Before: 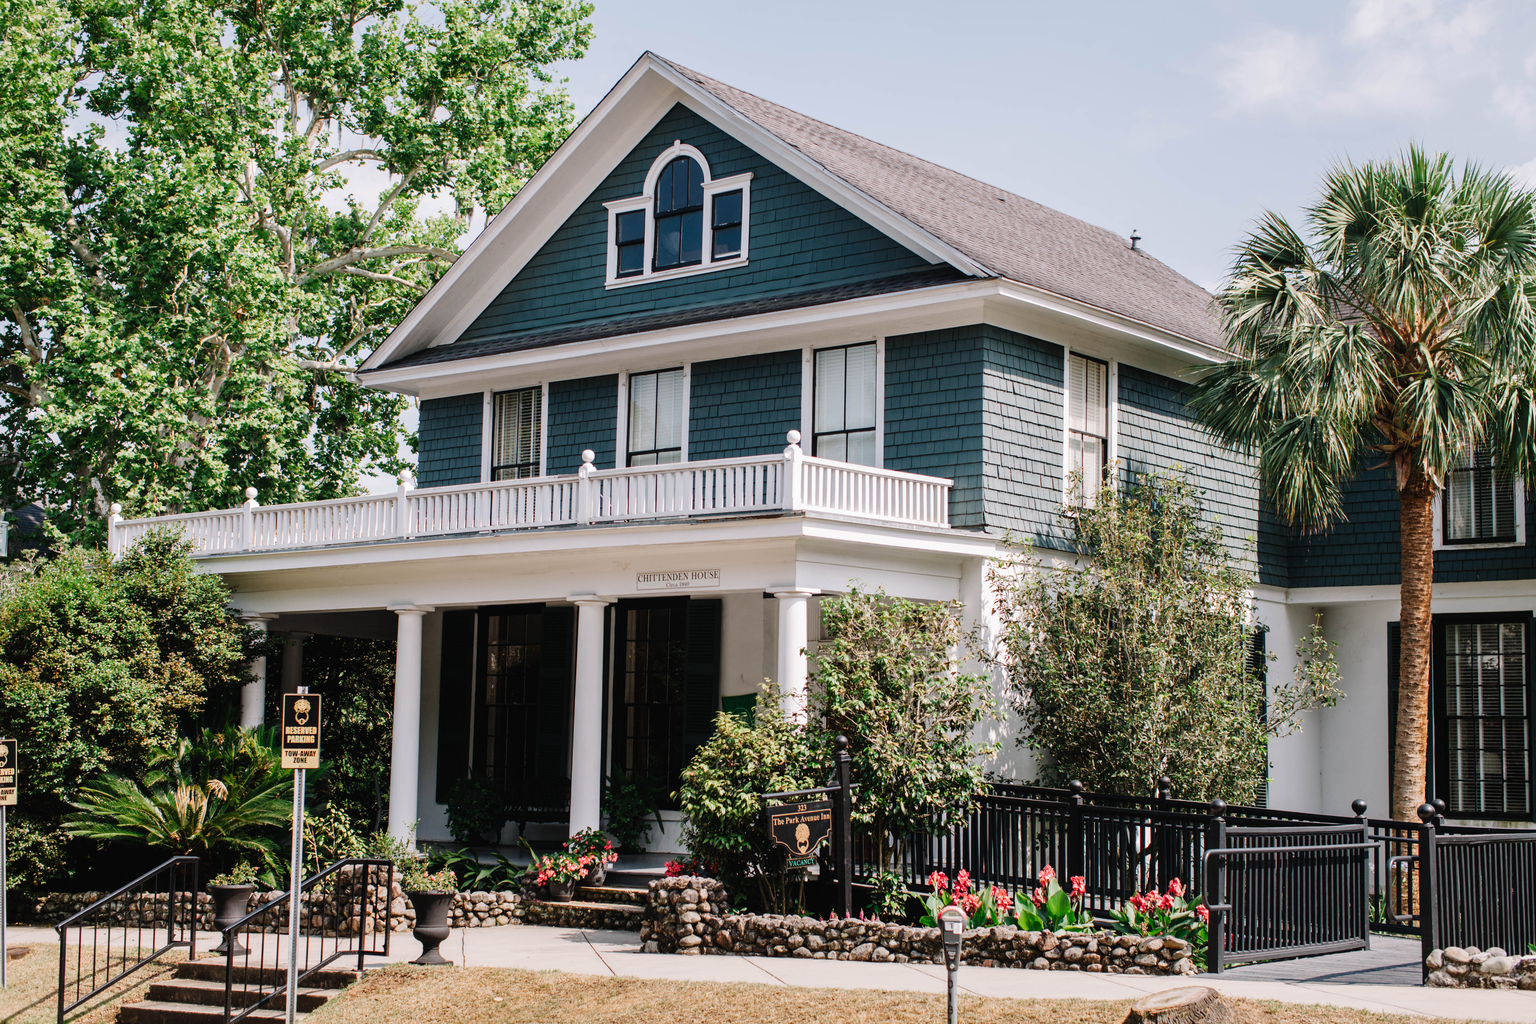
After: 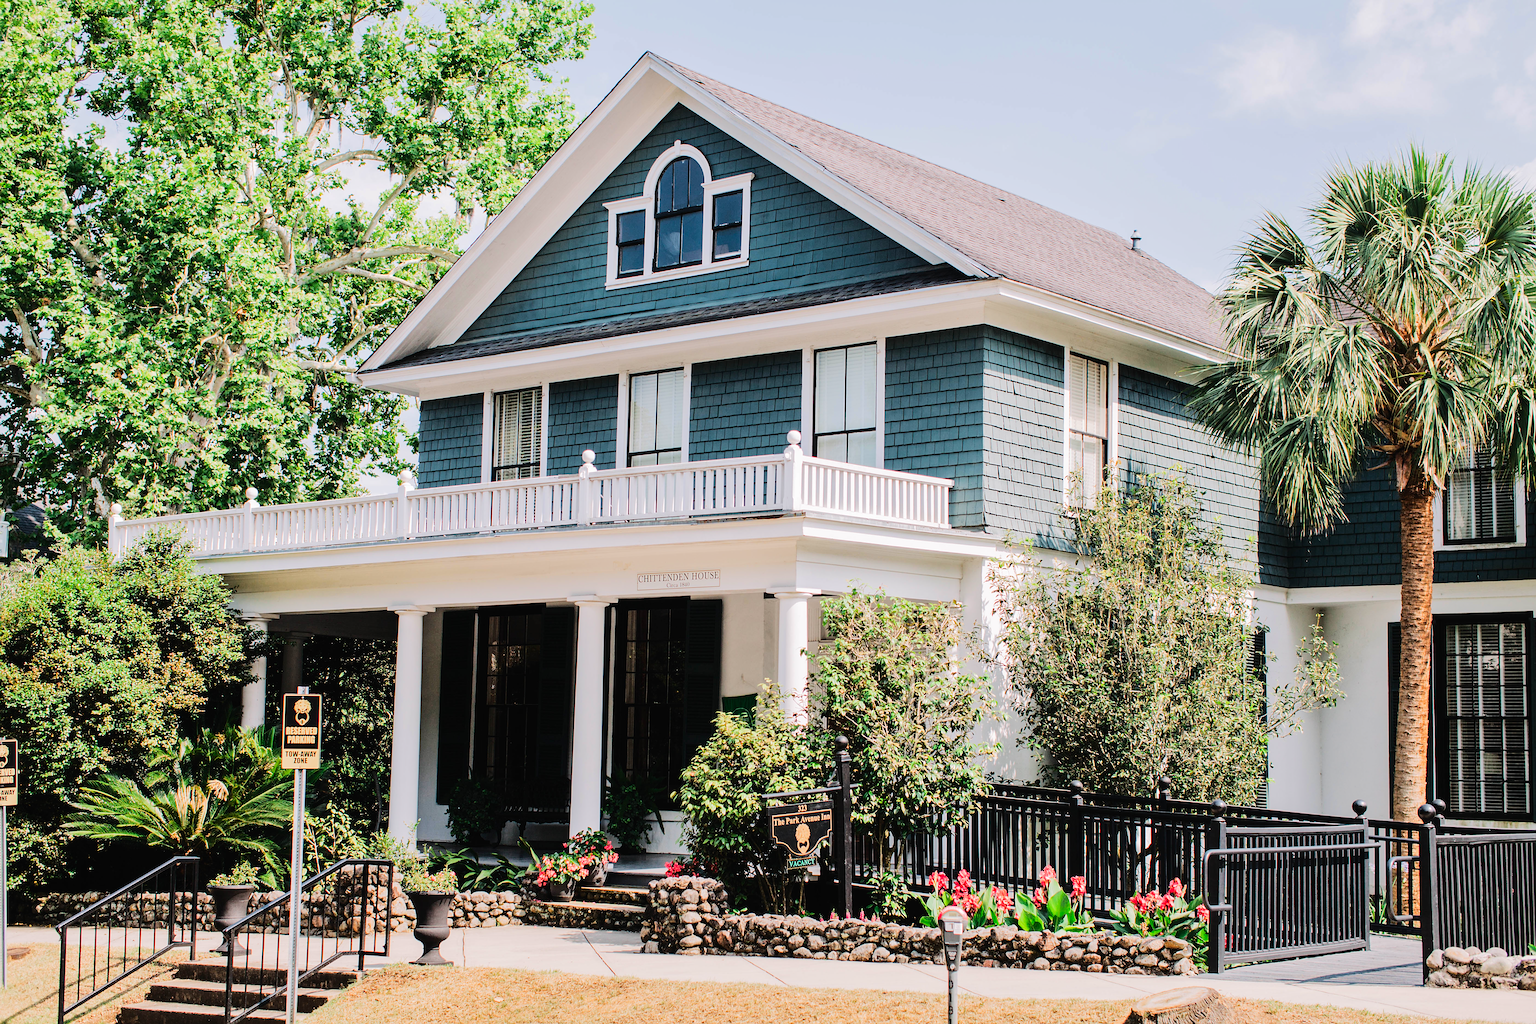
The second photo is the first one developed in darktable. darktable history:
tone equalizer: -7 EV 0.151 EV, -6 EV 0.631 EV, -5 EV 1.17 EV, -4 EV 1.31 EV, -3 EV 1.17 EV, -2 EV 0.6 EV, -1 EV 0.151 EV, edges refinement/feathering 500, mask exposure compensation -1.57 EV, preserve details no
sharpen: on, module defaults
shadows and highlights: shadows -20.1, white point adjustment -1.96, highlights -34.73
